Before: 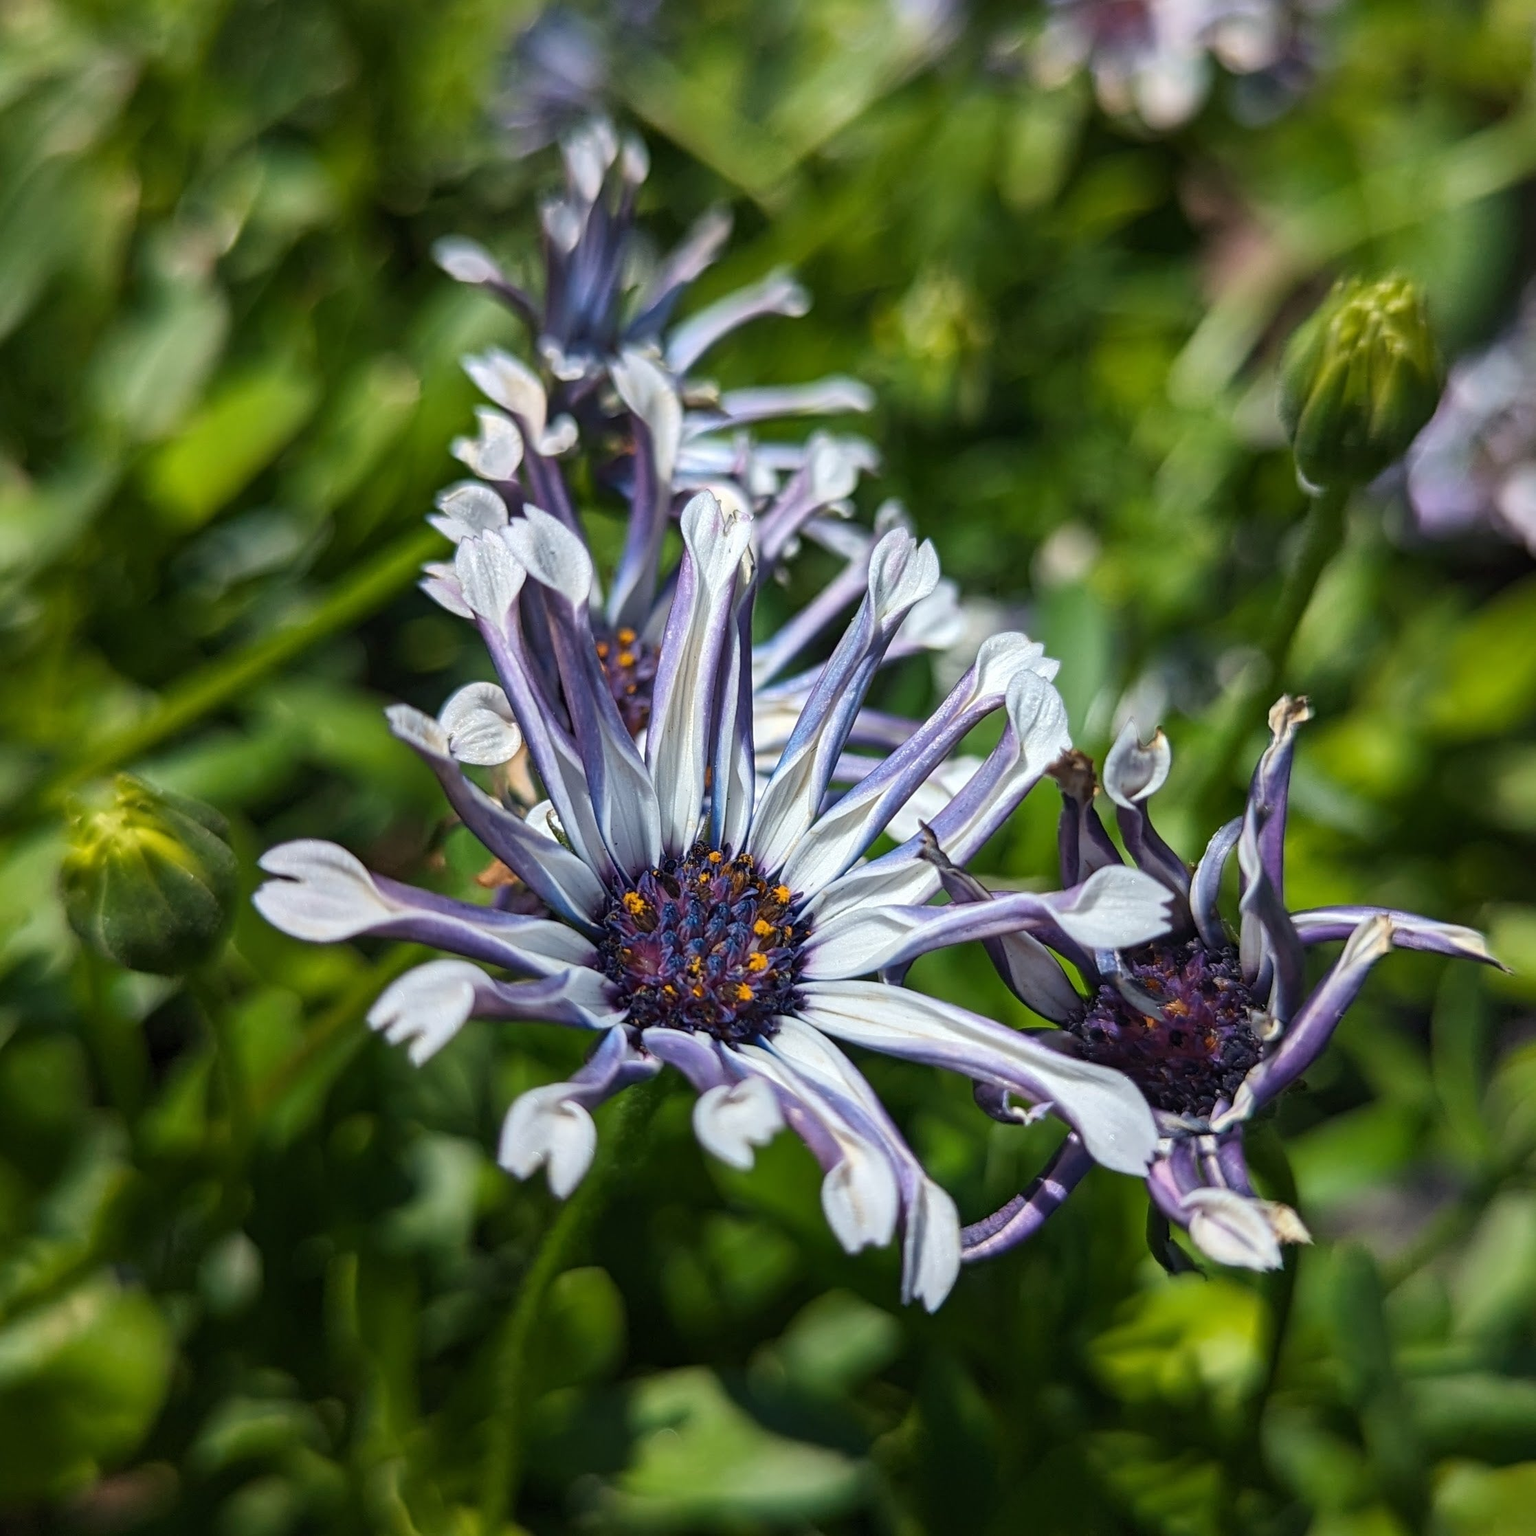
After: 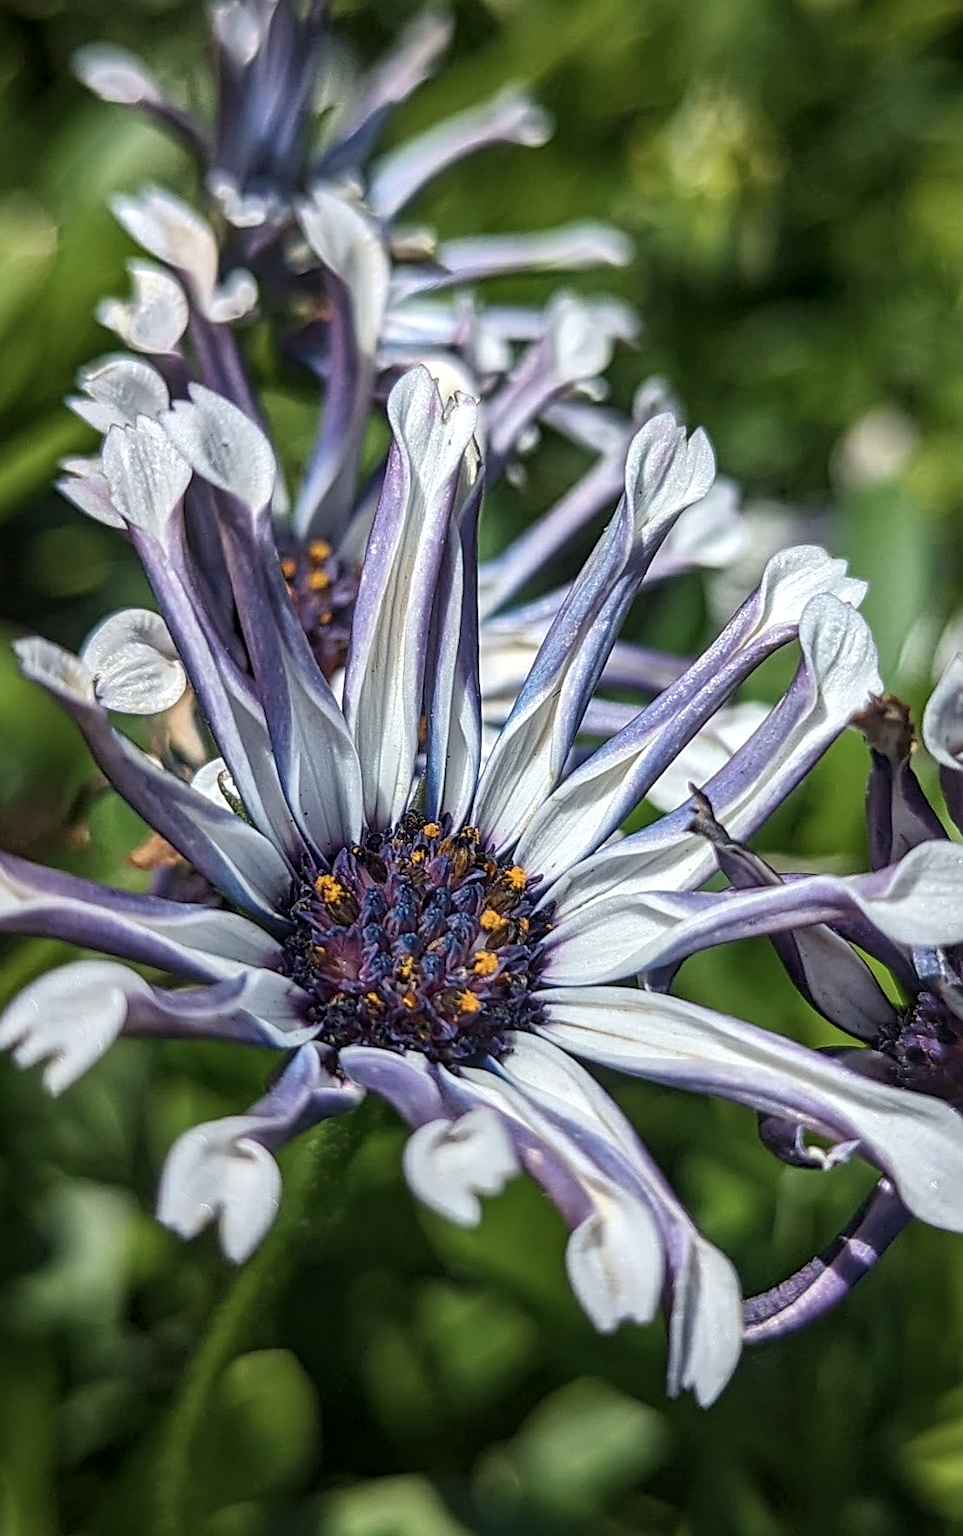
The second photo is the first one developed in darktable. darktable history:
sharpen: on, module defaults
color correction: highlights b* -0.029, saturation 0.834
crop and rotate: angle 0.02°, left 24.4%, top 13.13%, right 26.036%, bottom 7.848%
local contrast: on, module defaults
